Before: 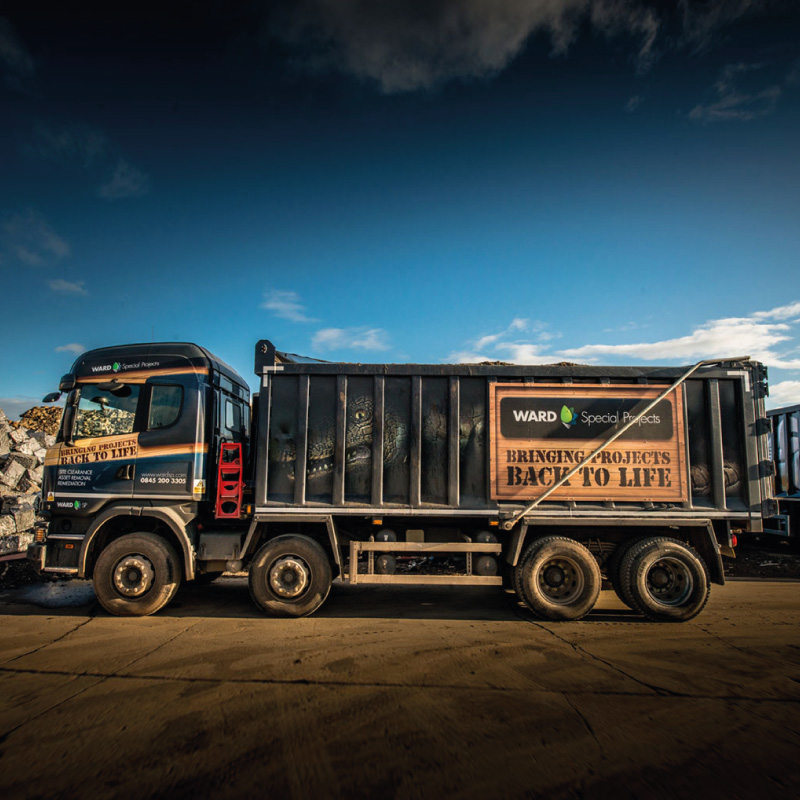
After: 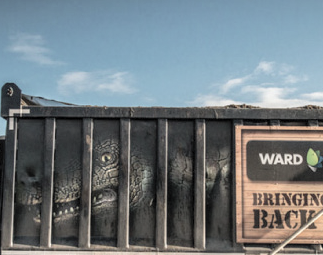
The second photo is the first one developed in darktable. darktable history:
local contrast: on, module defaults
crop: left 31.751%, top 32.172%, right 27.8%, bottom 35.83%
contrast brightness saturation: brightness 0.18, saturation -0.5
